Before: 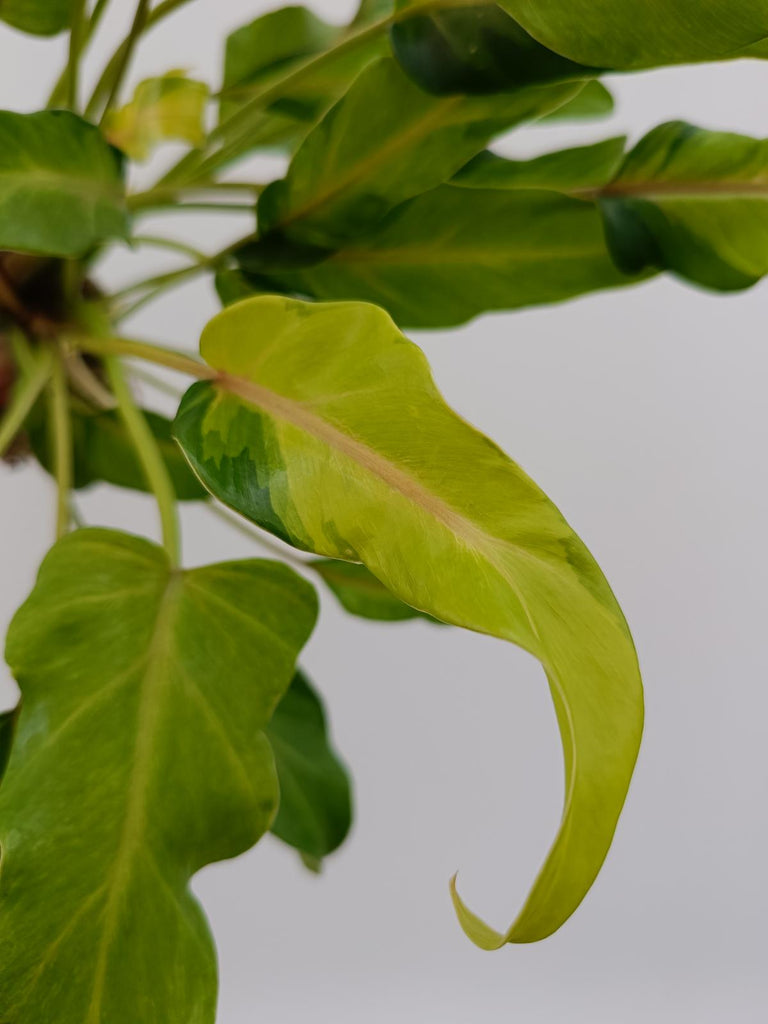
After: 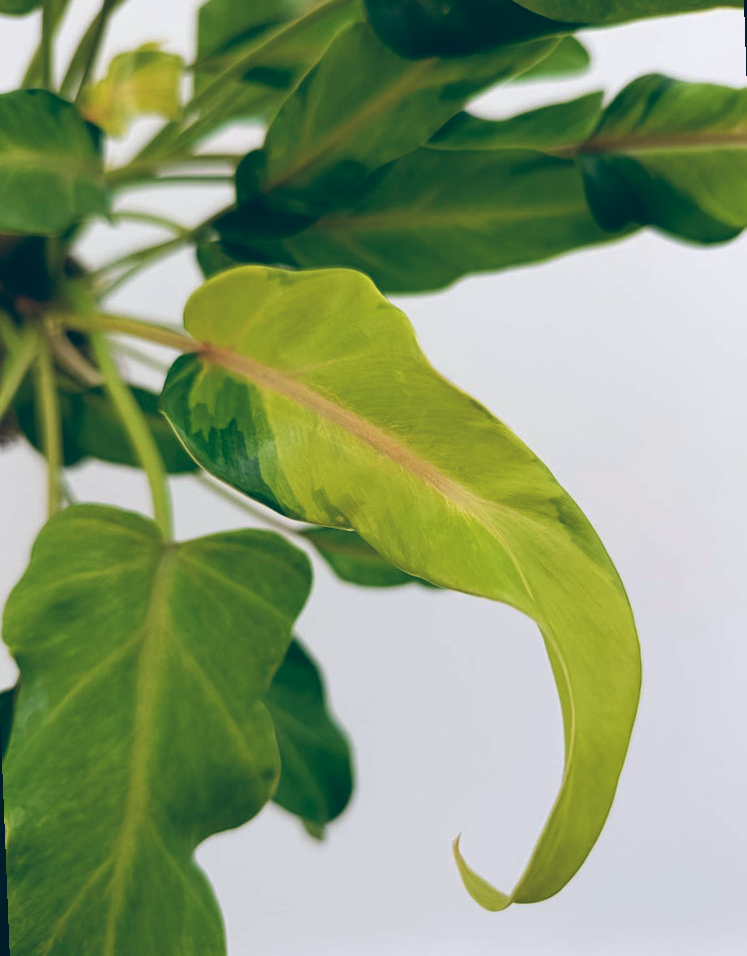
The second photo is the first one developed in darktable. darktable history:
rotate and perspective: rotation -2.12°, lens shift (vertical) 0.009, lens shift (horizontal) -0.008, automatic cropping original format, crop left 0.036, crop right 0.964, crop top 0.05, crop bottom 0.959
exposure: black level correction 0.001, exposure 0.3 EV, compensate highlight preservation false
color balance: lift [1.016, 0.983, 1, 1.017], gamma [0.958, 1, 1, 1], gain [0.981, 1.007, 0.993, 1.002], input saturation 118.26%, contrast 13.43%, contrast fulcrum 21.62%, output saturation 82.76%
